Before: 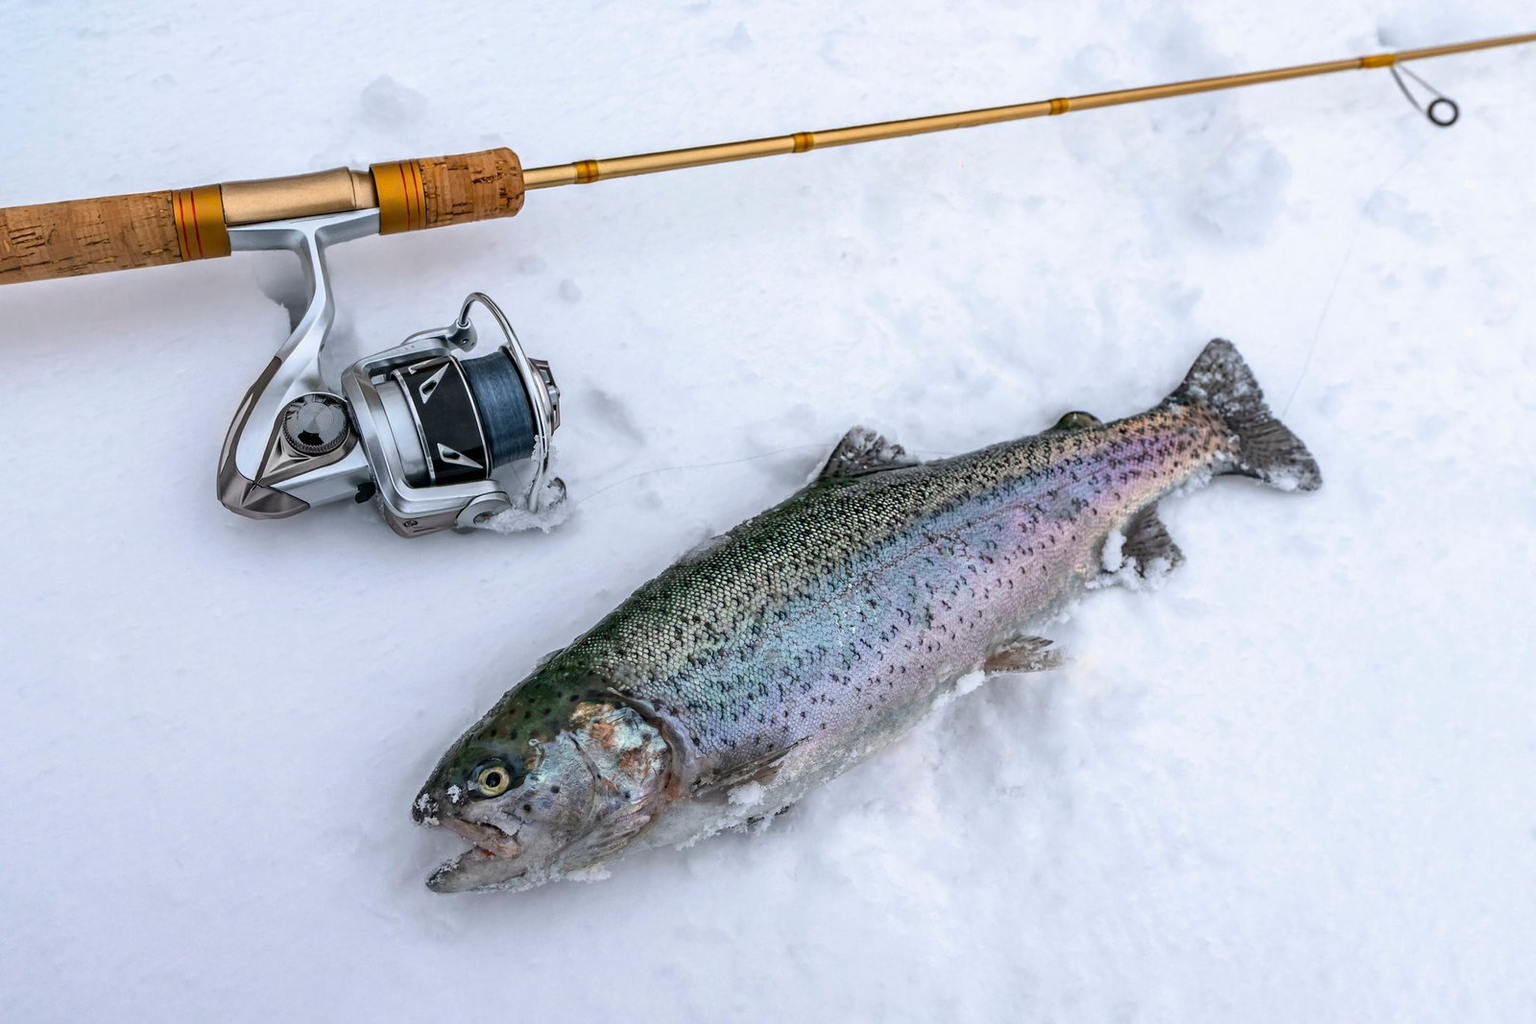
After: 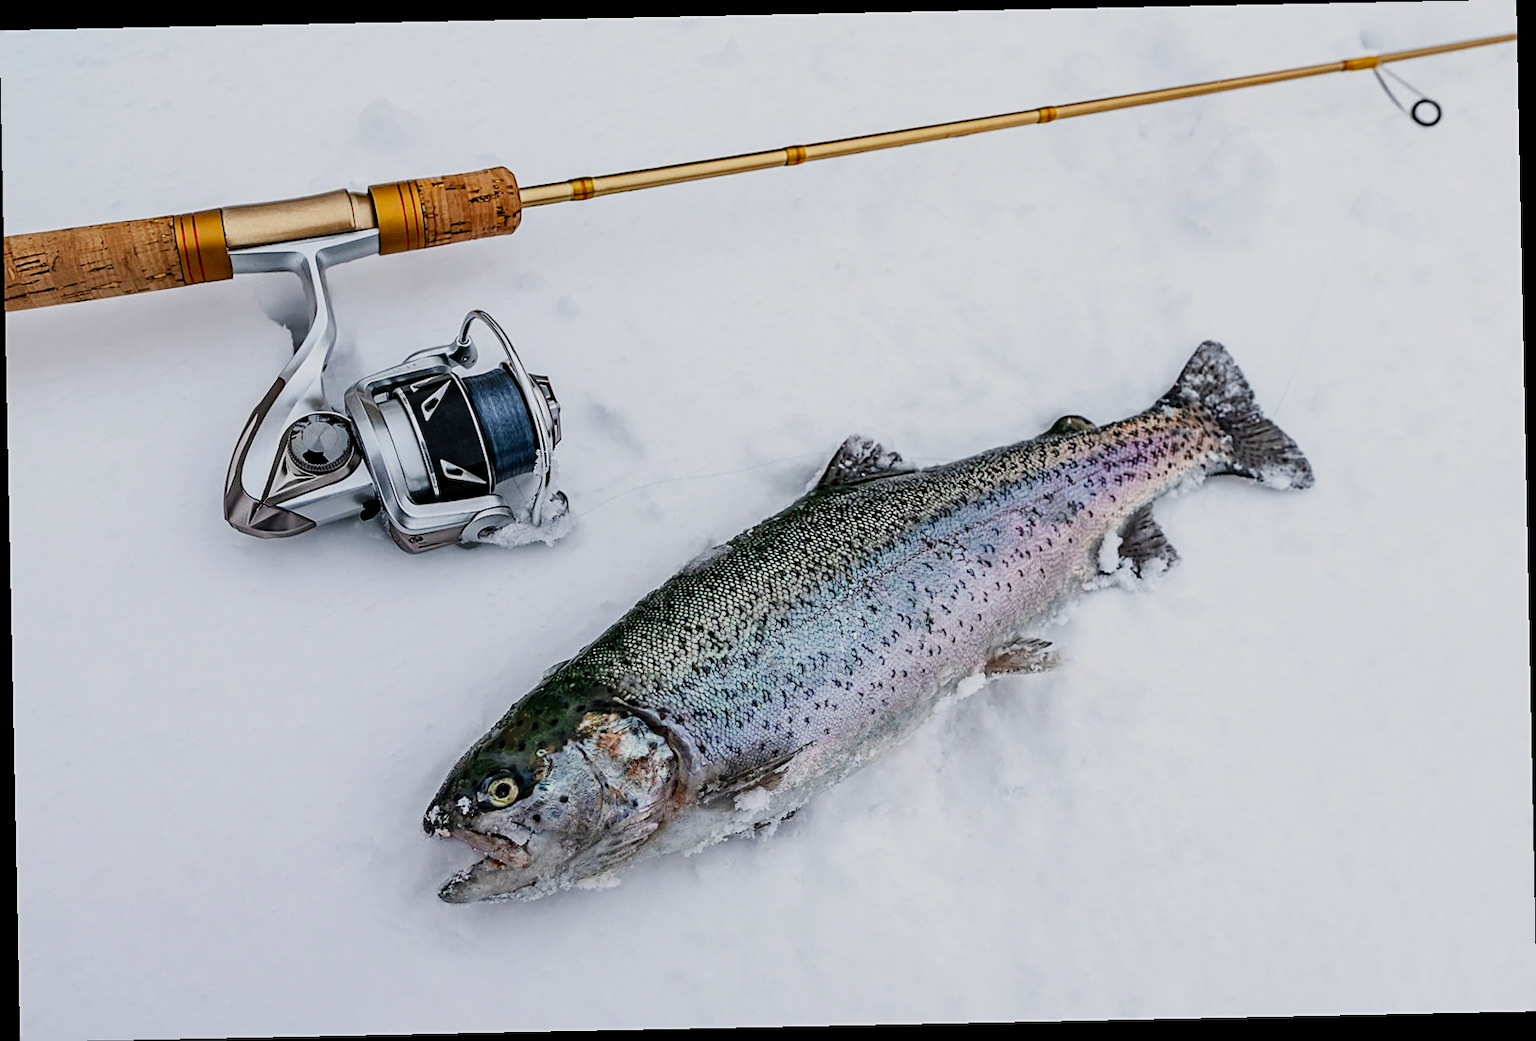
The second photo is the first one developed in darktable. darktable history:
sharpen: on, module defaults
rotate and perspective: rotation -1.17°, automatic cropping off
sigmoid: skew -0.2, preserve hue 0%, red attenuation 0.1, red rotation 0.035, green attenuation 0.1, green rotation -0.017, blue attenuation 0.15, blue rotation -0.052, base primaries Rec2020
